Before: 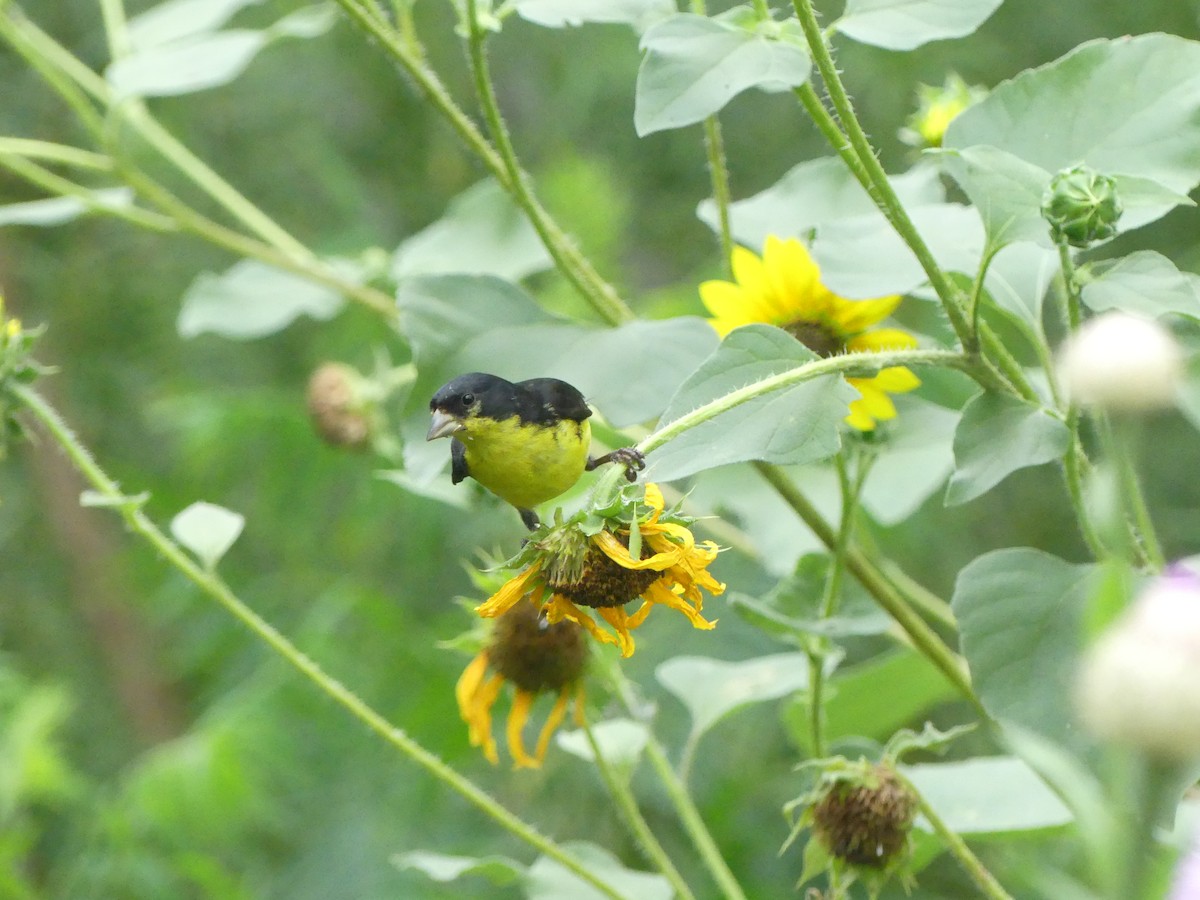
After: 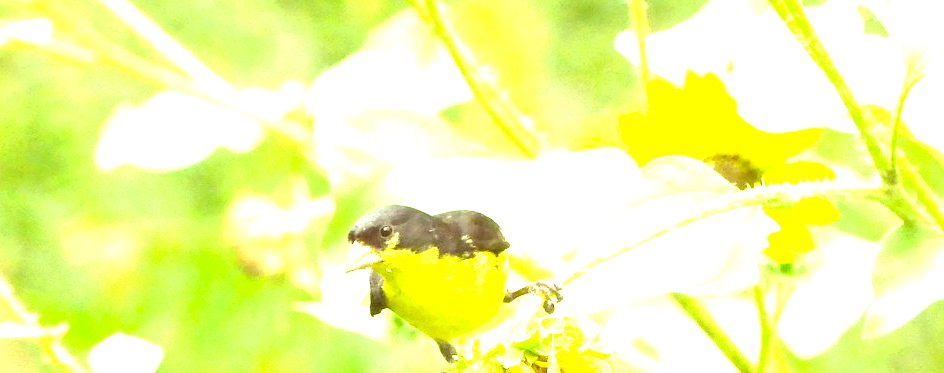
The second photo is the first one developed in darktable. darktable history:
exposure: exposure 2.269 EV, compensate highlight preservation false
crop: left 6.904%, top 18.765%, right 14.382%, bottom 39.784%
color correction: highlights a* 1.22, highlights b* 24.67, shadows a* 16.29, shadows b* 24.33
